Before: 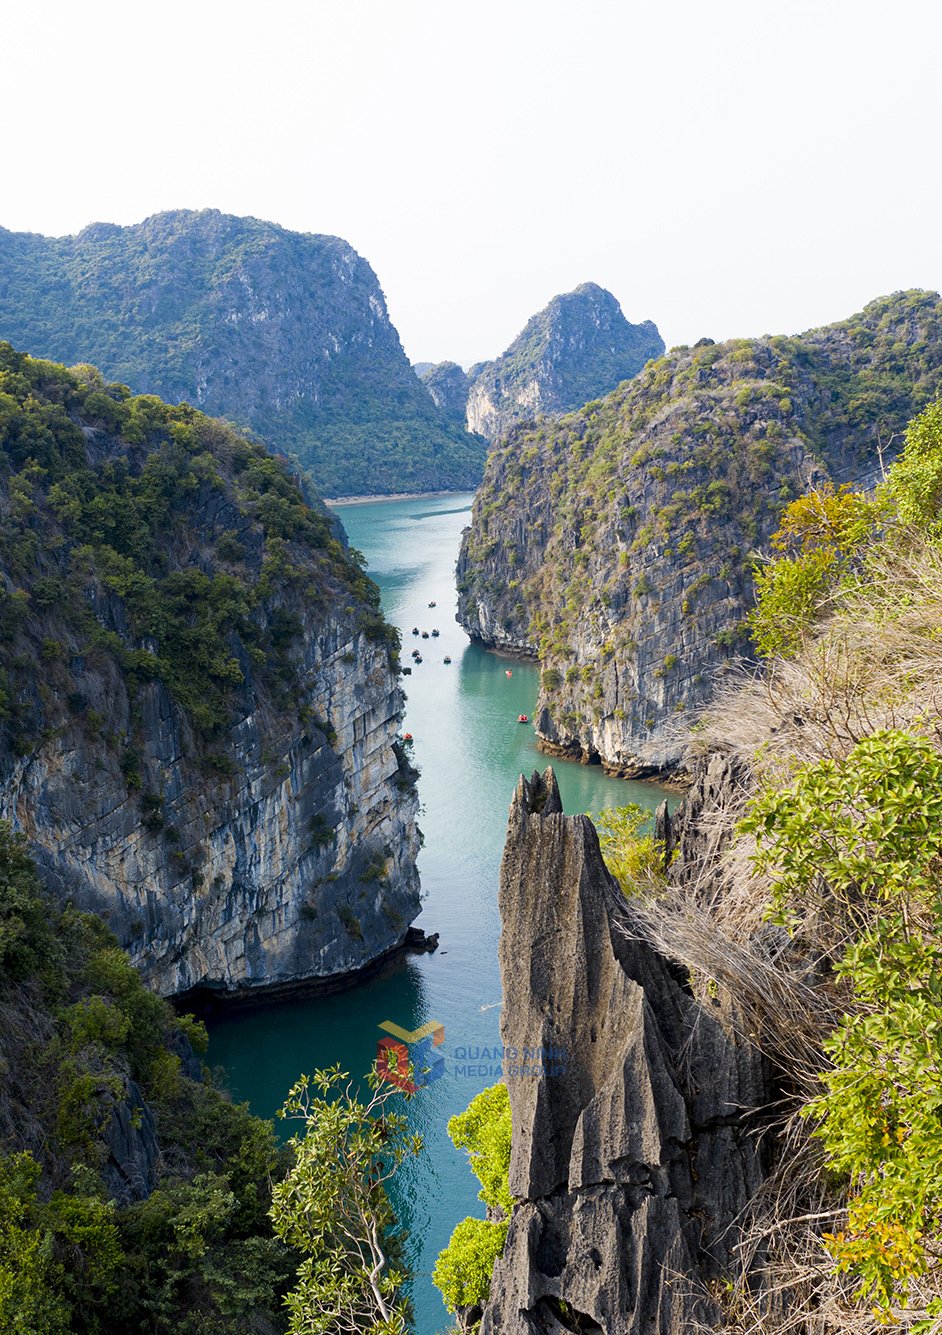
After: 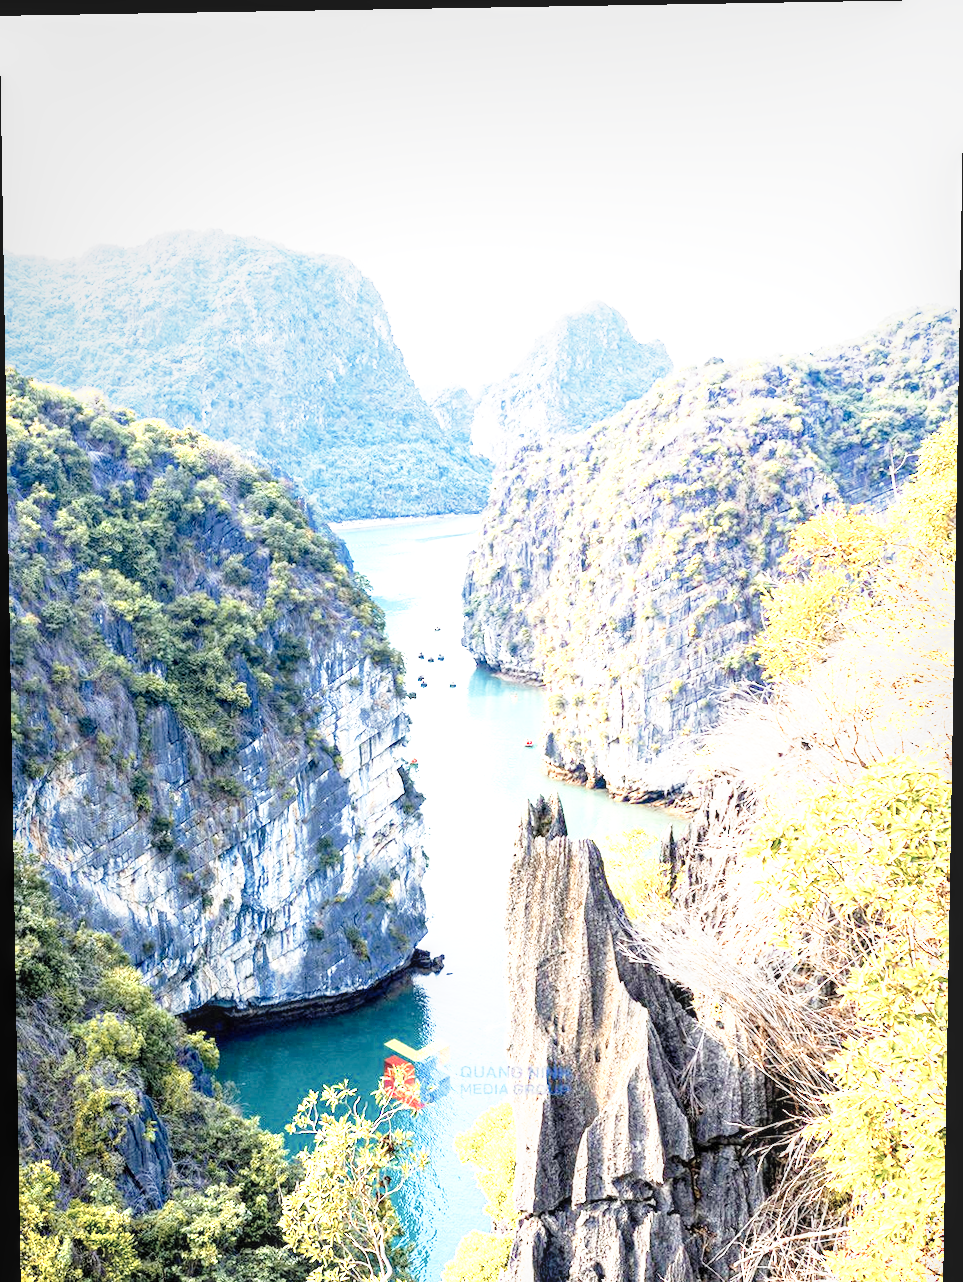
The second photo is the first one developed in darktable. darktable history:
exposure: black level correction 0, exposure 1.388 EV, compensate exposure bias true, compensate highlight preservation false
rotate and perspective: lens shift (vertical) 0.048, lens shift (horizontal) -0.024, automatic cropping off
local contrast: on, module defaults
contrast brightness saturation: brightness 0.13
crop and rotate: top 0%, bottom 5.097%
color zones: curves: ch0 [(0, 0.473) (0.001, 0.473) (0.226, 0.548) (0.4, 0.589) (0.525, 0.54) (0.728, 0.403) (0.999, 0.473) (1, 0.473)]; ch1 [(0, 0.619) (0.001, 0.619) (0.234, 0.388) (0.4, 0.372) (0.528, 0.422) (0.732, 0.53) (0.999, 0.619) (1, 0.619)]; ch2 [(0, 0.547) (0.001, 0.547) (0.226, 0.45) (0.4, 0.525) (0.525, 0.585) (0.8, 0.511) (0.999, 0.547) (1, 0.547)]
base curve: curves: ch0 [(0, 0) (0.012, 0.01) (0.073, 0.168) (0.31, 0.711) (0.645, 0.957) (1, 1)], preserve colors none
